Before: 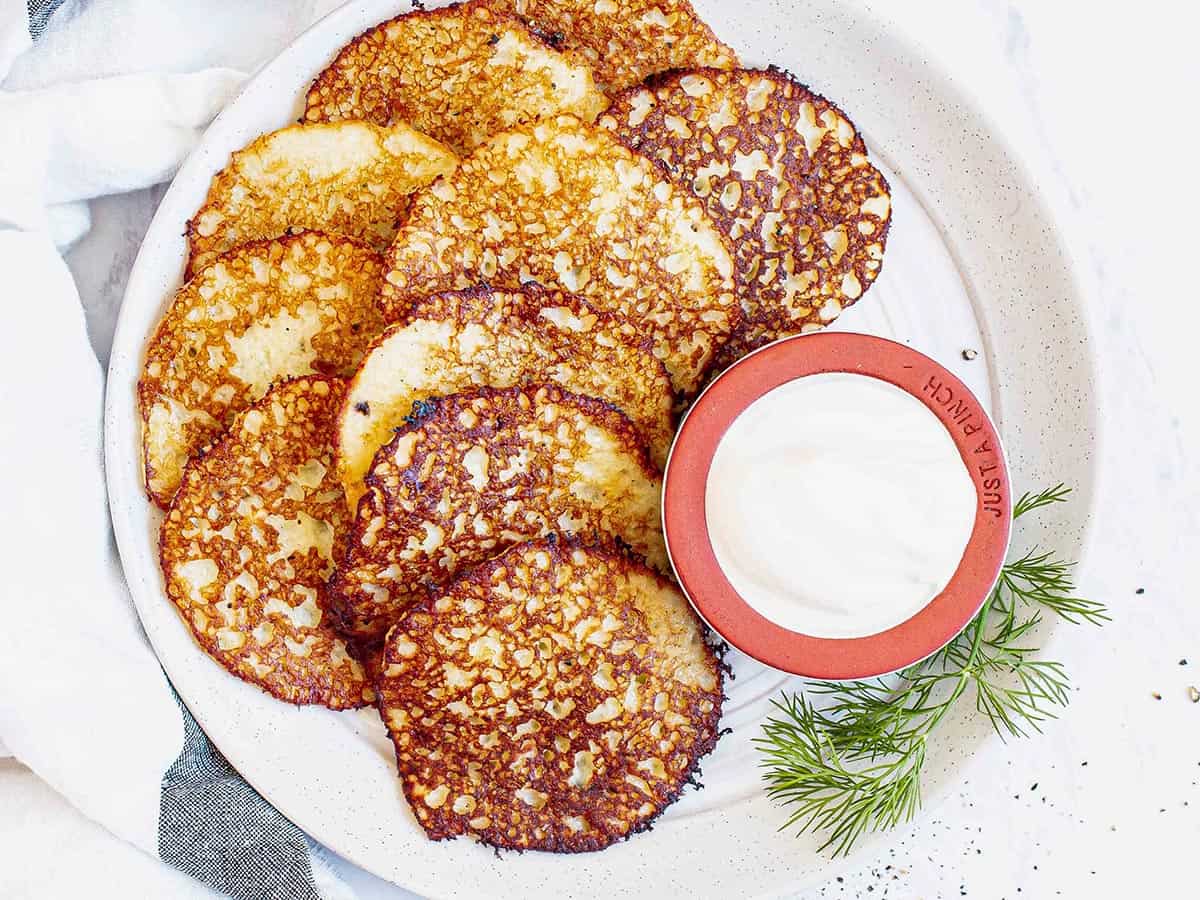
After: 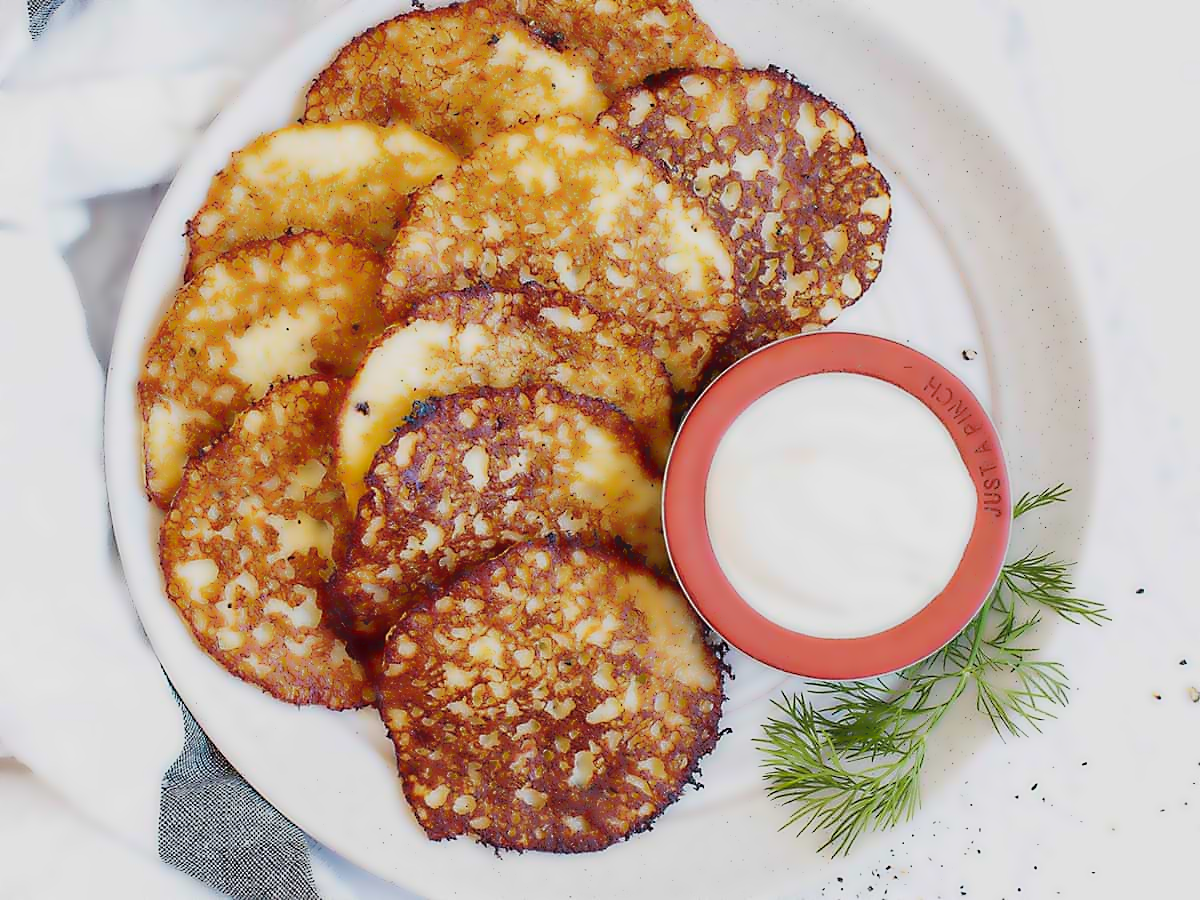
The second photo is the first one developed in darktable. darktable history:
sharpen: on, module defaults
exposure: exposure -0.242 EV, compensate highlight preservation false
local contrast: highlights 61%, shadows 106%, detail 107%, midtone range 0.529
lowpass: radius 4, soften with bilateral filter, unbound 0
